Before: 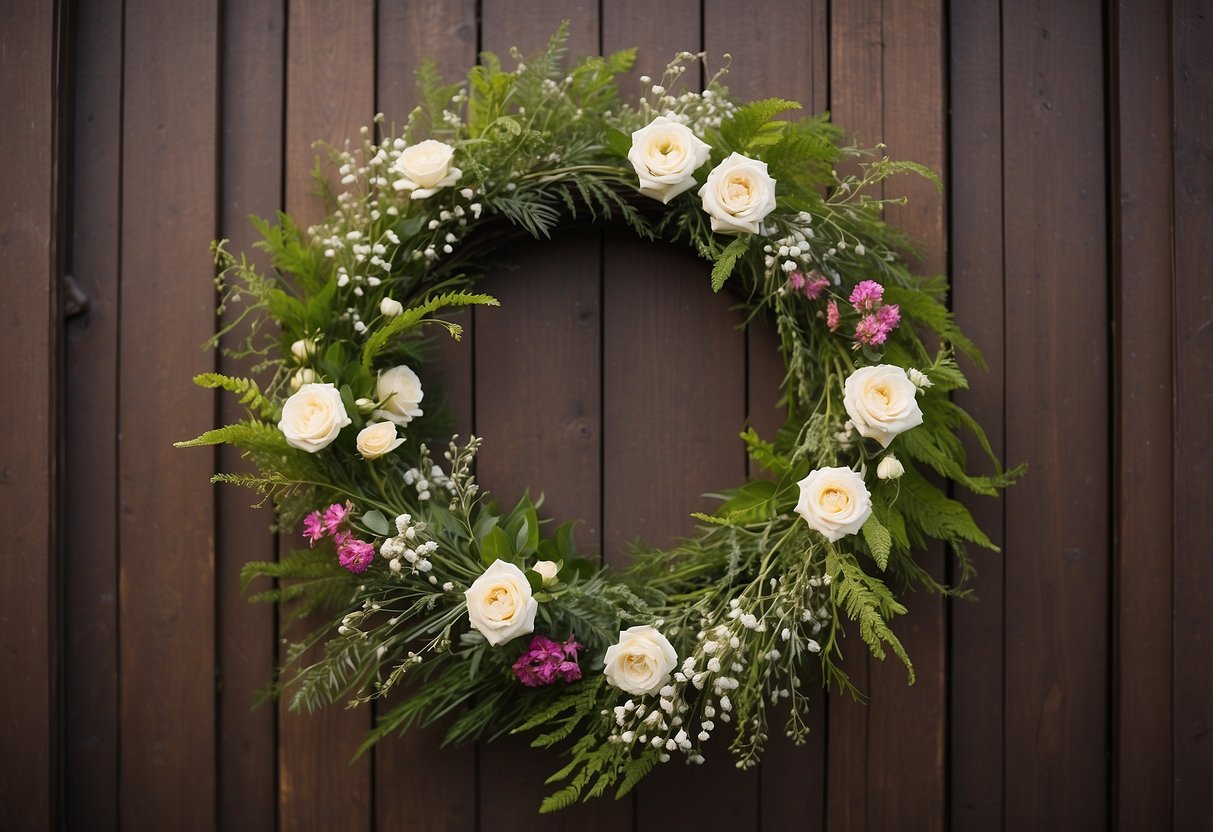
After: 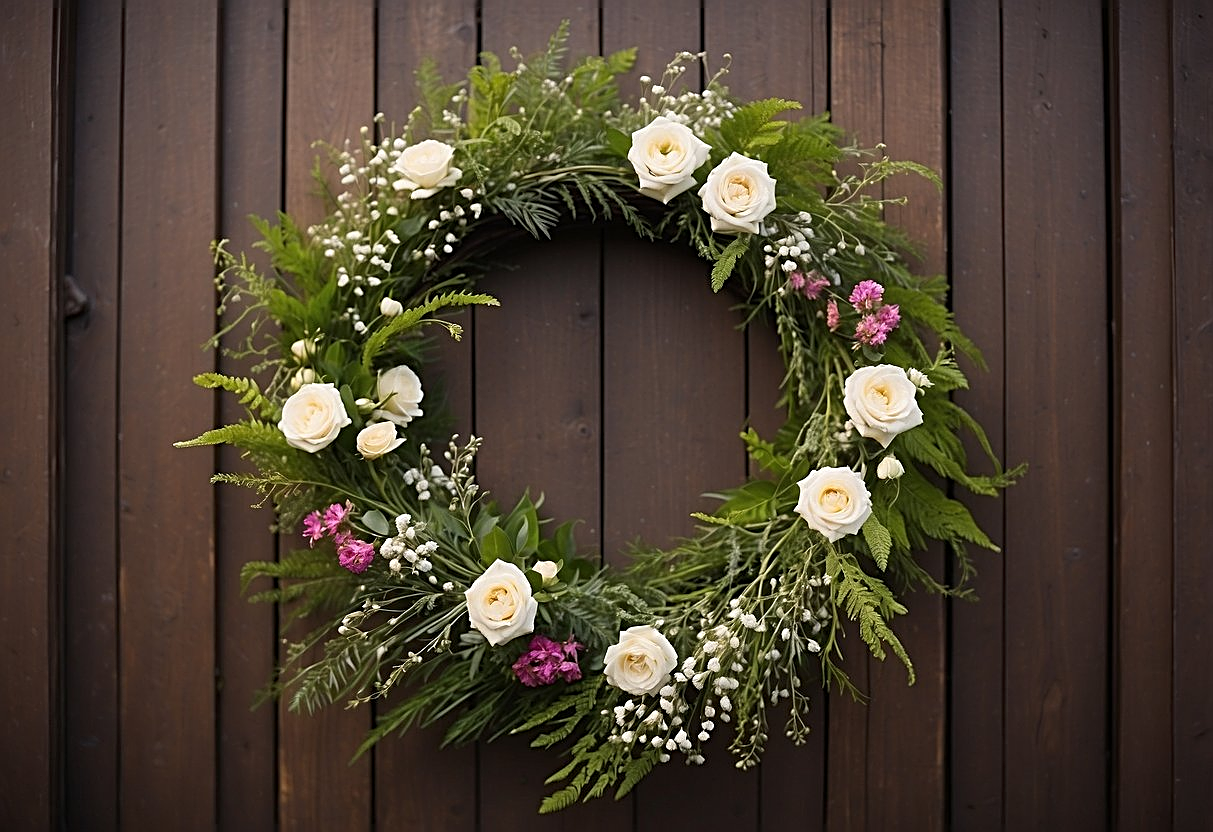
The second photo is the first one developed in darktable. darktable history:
tone equalizer: on, module defaults
sharpen: radius 2.817, amount 0.715
